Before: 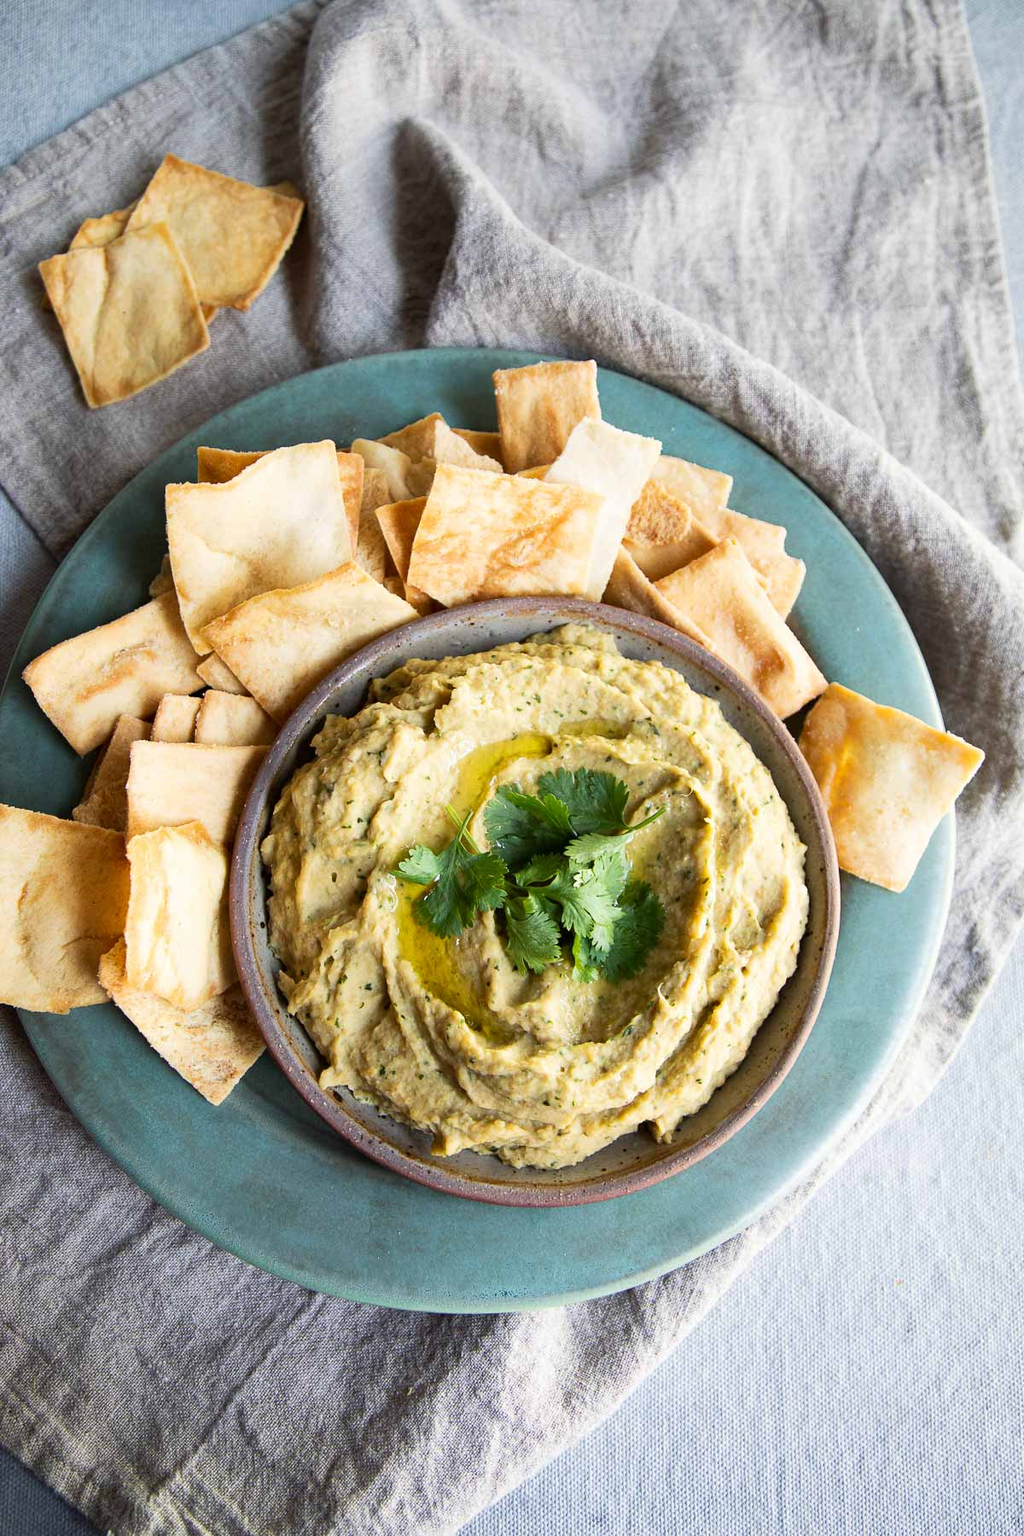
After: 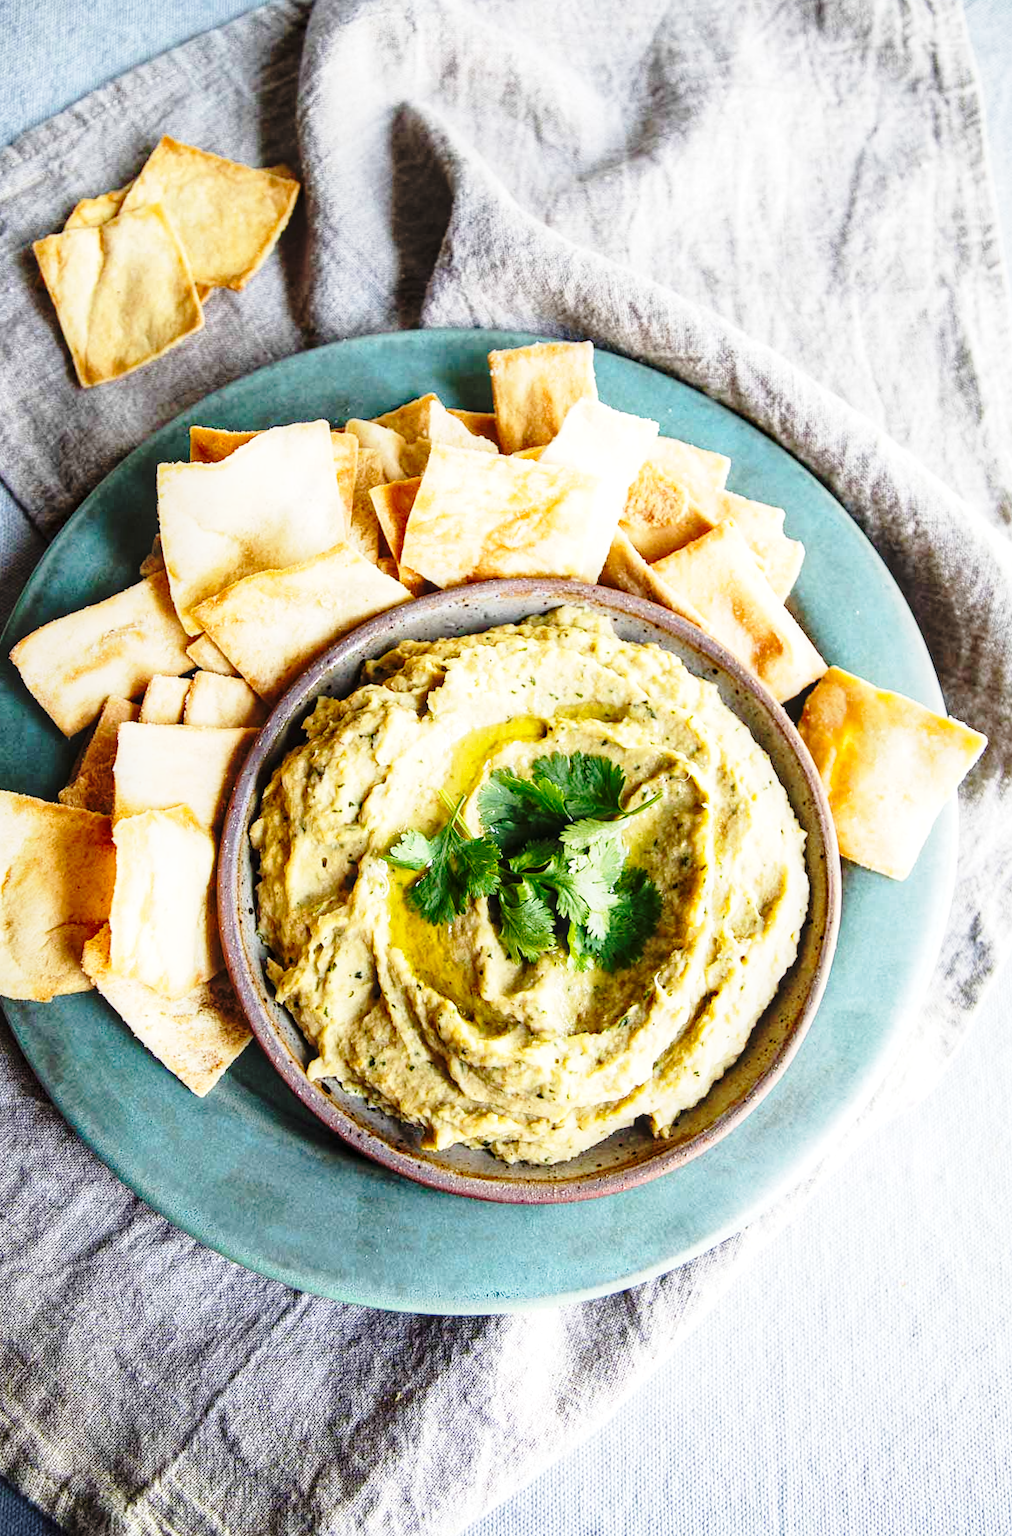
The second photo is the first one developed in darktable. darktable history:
crop: left 0.434%, top 0.485%, right 0.244%, bottom 0.386%
base curve: curves: ch0 [(0, 0) (0.04, 0.03) (0.133, 0.232) (0.448, 0.748) (0.843, 0.968) (1, 1)], preserve colors none
local contrast: on, module defaults
rotate and perspective: rotation 0.226°, lens shift (vertical) -0.042, crop left 0.023, crop right 0.982, crop top 0.006, crop bottom 0.994
